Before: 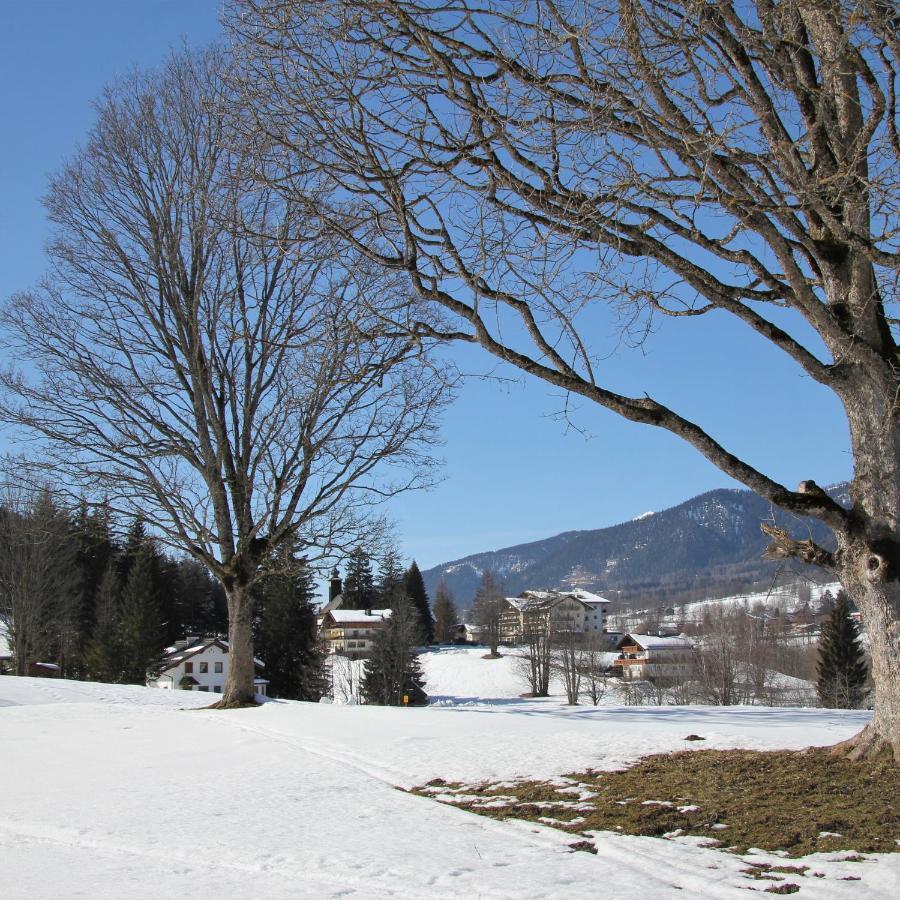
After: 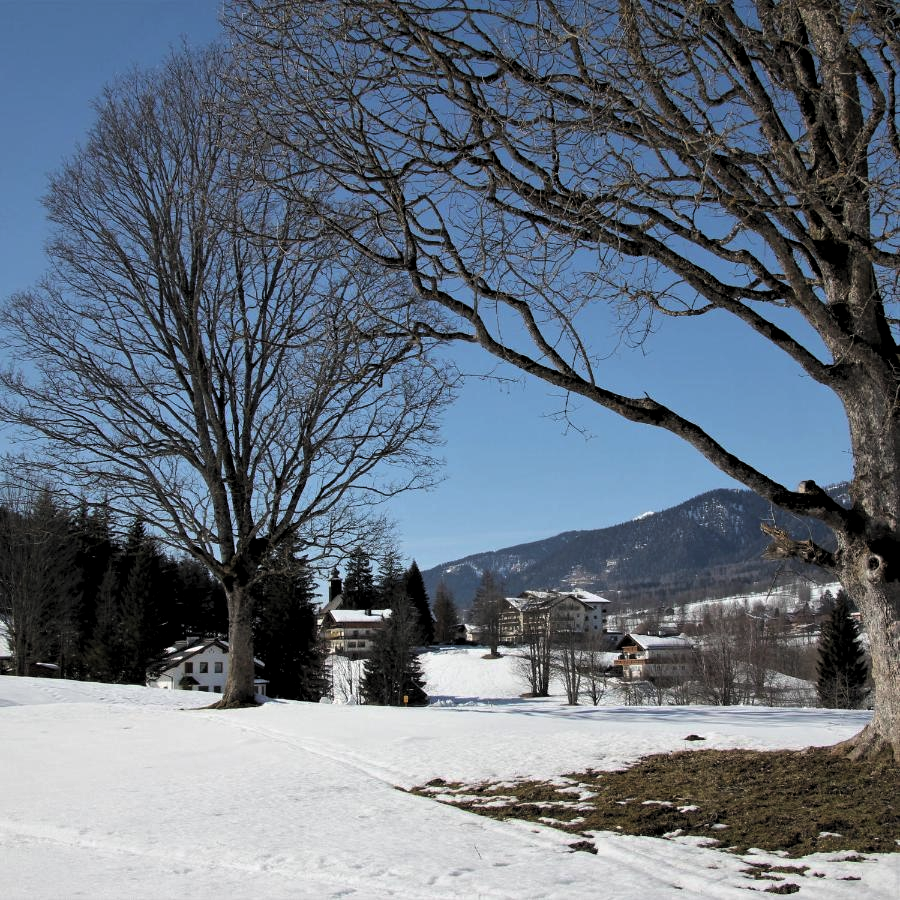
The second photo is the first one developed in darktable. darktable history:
tone equalizer: on, module defaults
levels: levels [0.116, 0.574, 1]
